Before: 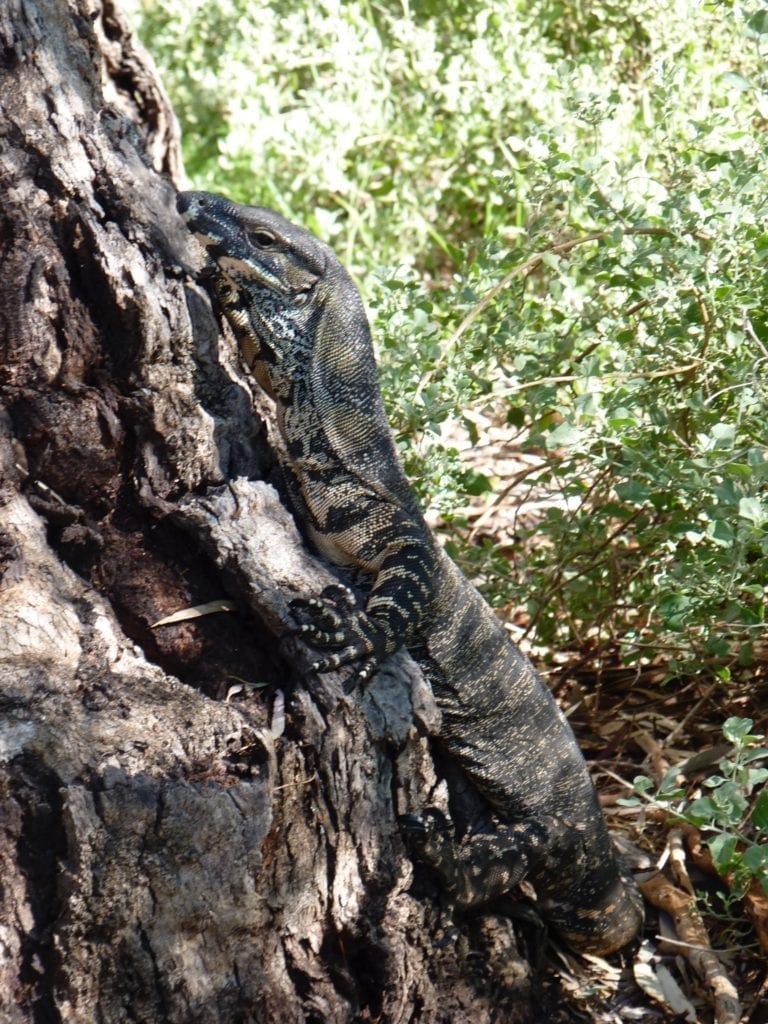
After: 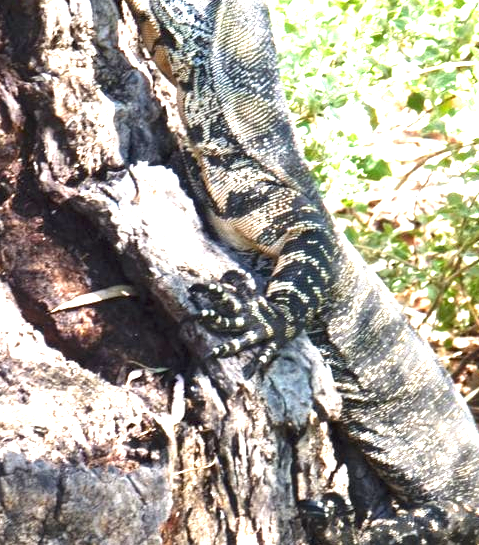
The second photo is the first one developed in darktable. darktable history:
crop: left 13.127%, top 30.797%, right 24.461%, bottom 15.95%
exposure: black level correction 0, exposure 2.1 EV, compensate highlight preservation false
